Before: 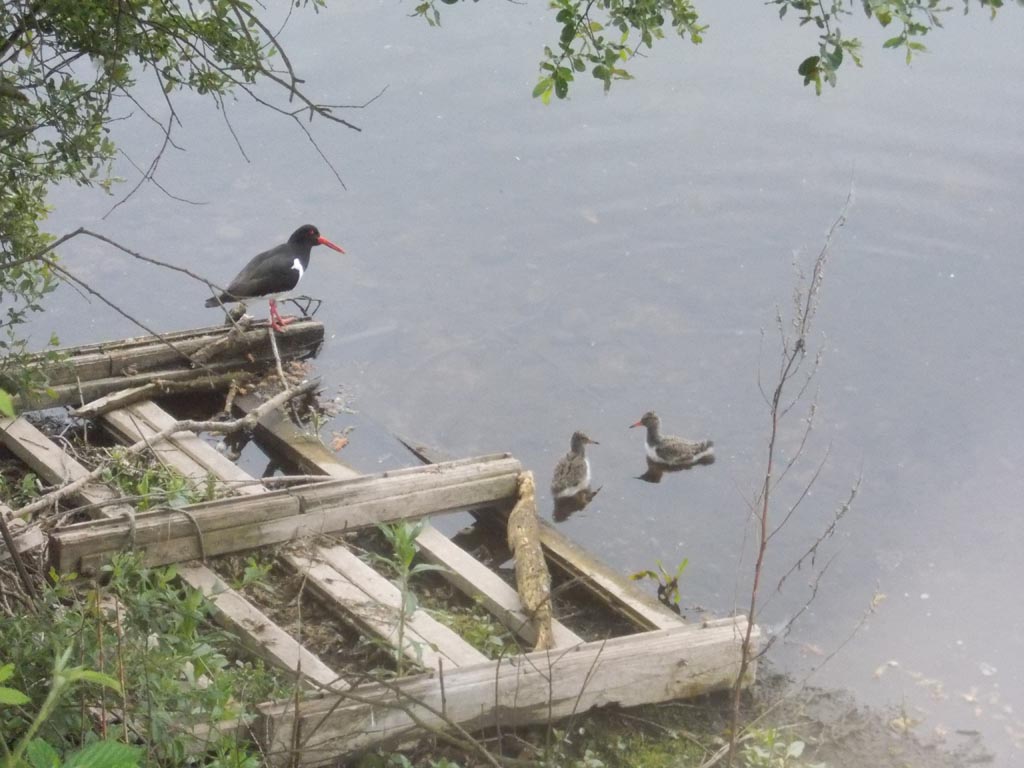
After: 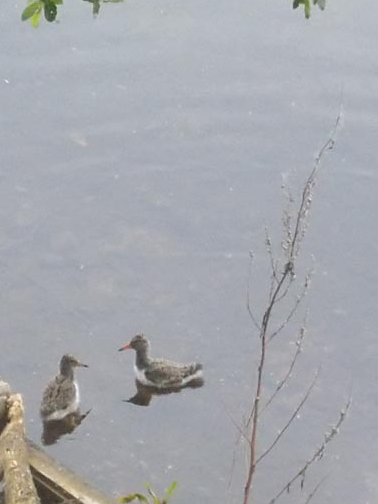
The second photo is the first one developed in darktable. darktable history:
crop and rotate: left 49.936%, top 10.094%, right 13.136%, bottom 24.256%
sharpen: radius 1.864, amount 0.398, threshold 1.271
